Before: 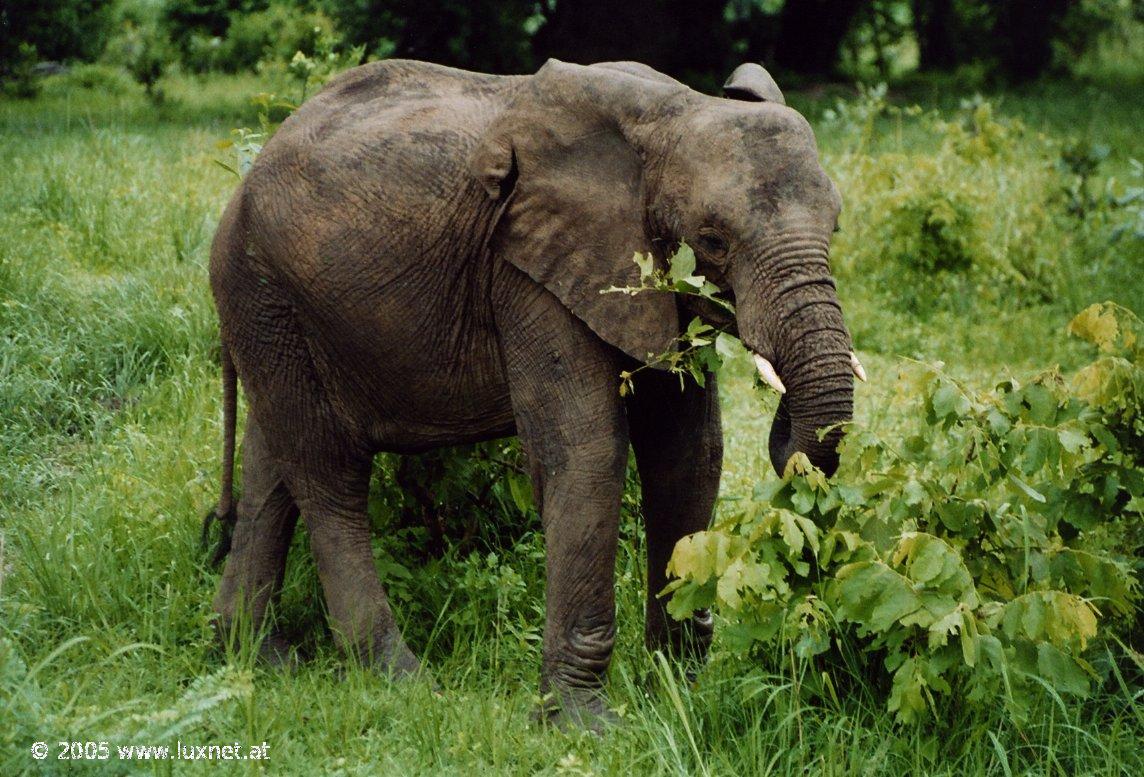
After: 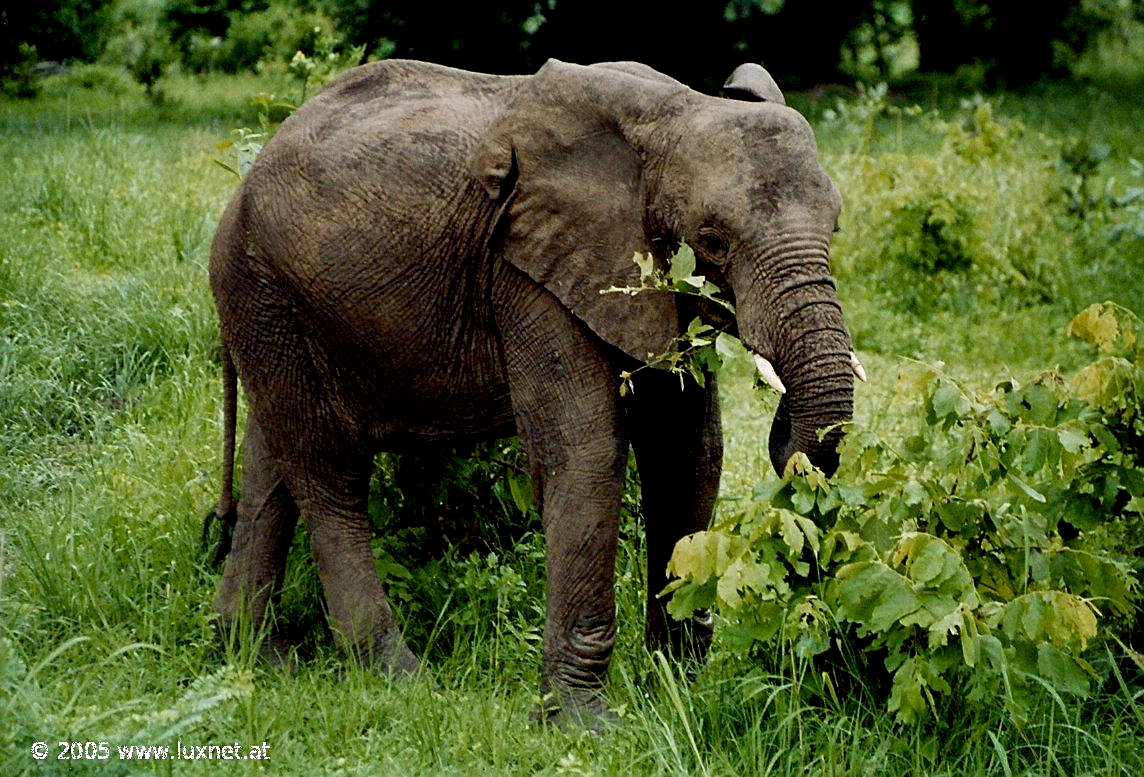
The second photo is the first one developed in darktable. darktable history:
sharpen: on, module defaults
exposure: black level correction 0.01, exposure 0.011 EV, compensate highlight preservation false
